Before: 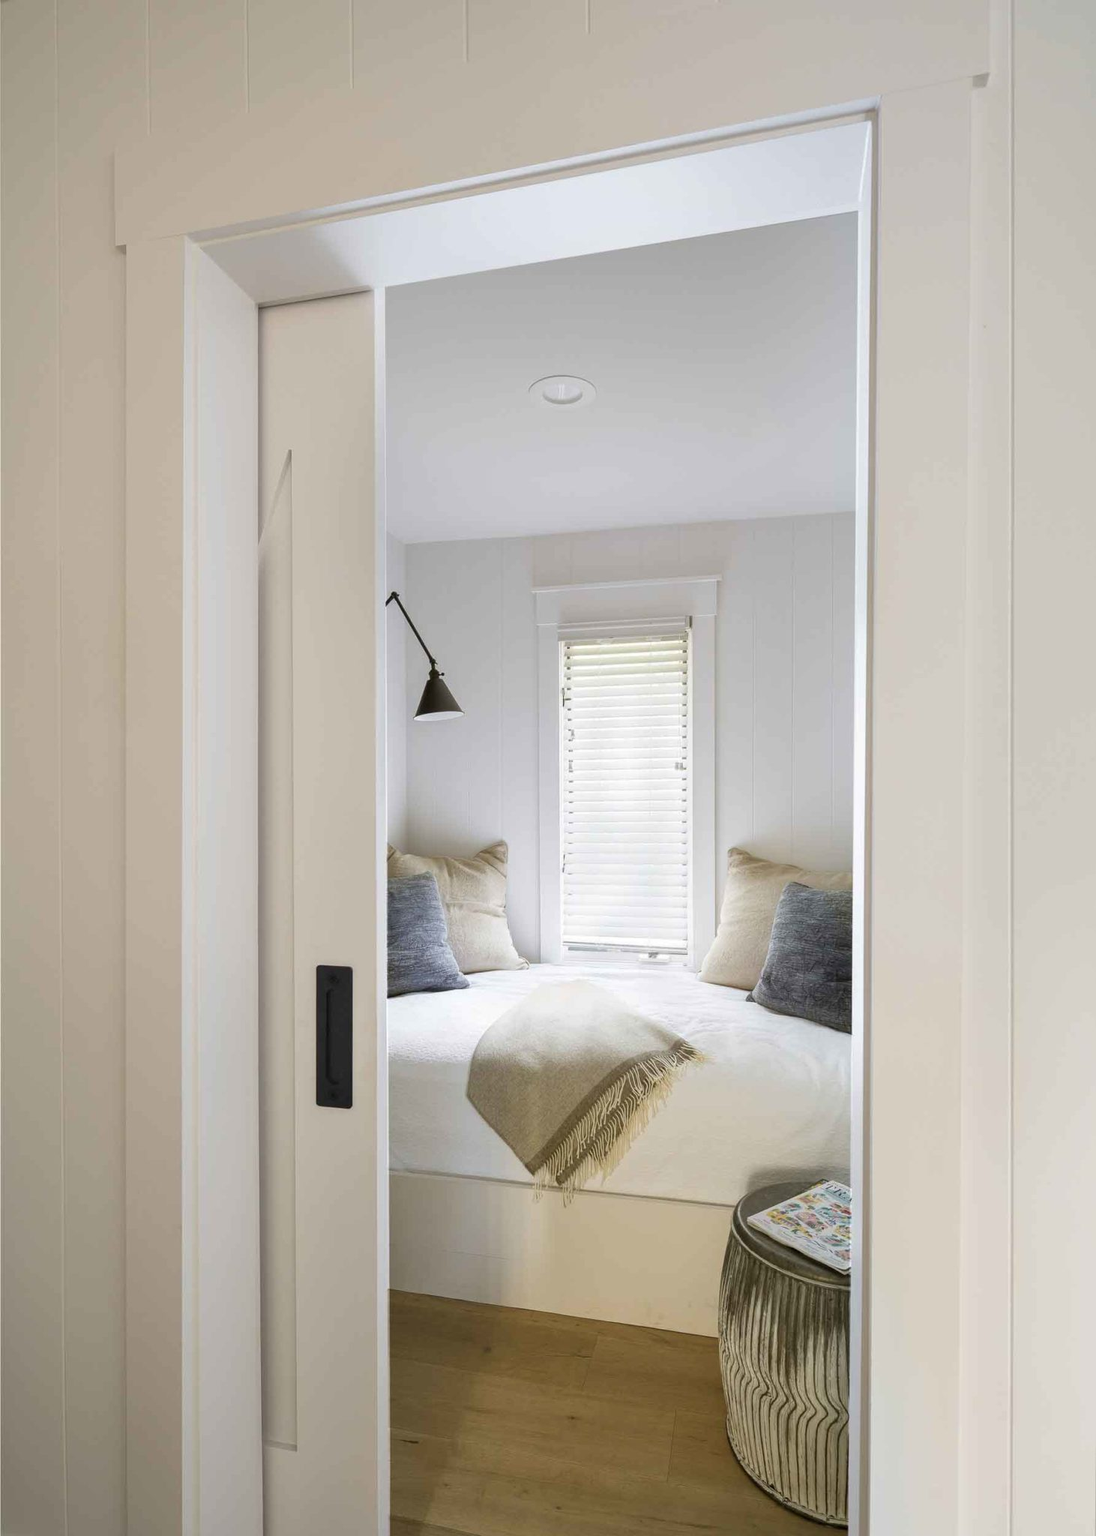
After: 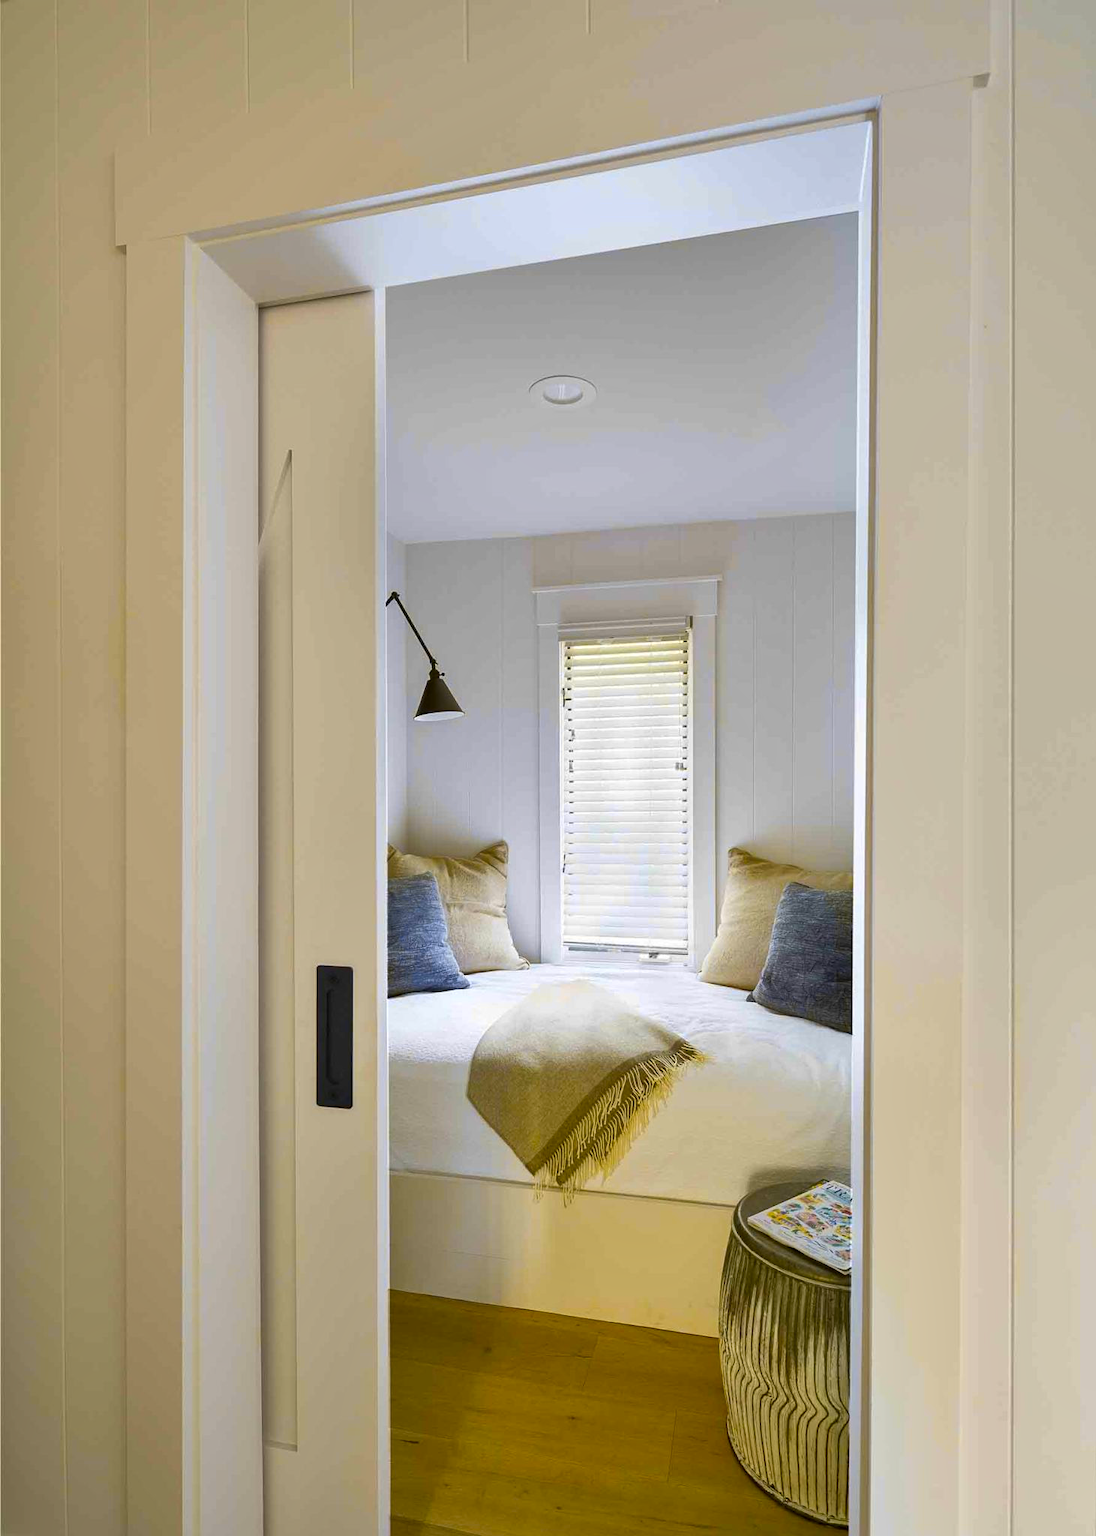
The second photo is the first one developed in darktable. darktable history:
contrast brightness saturation: contrast 0.04, saturation 0.16
shadows and highlights: shadows 22.7, highlights -48.71, soften with gaussian
sharpen: amount 0.2
color contrast: green-magenta contrast 1.12, blue-yellow contrast 1.95, unbound 0
